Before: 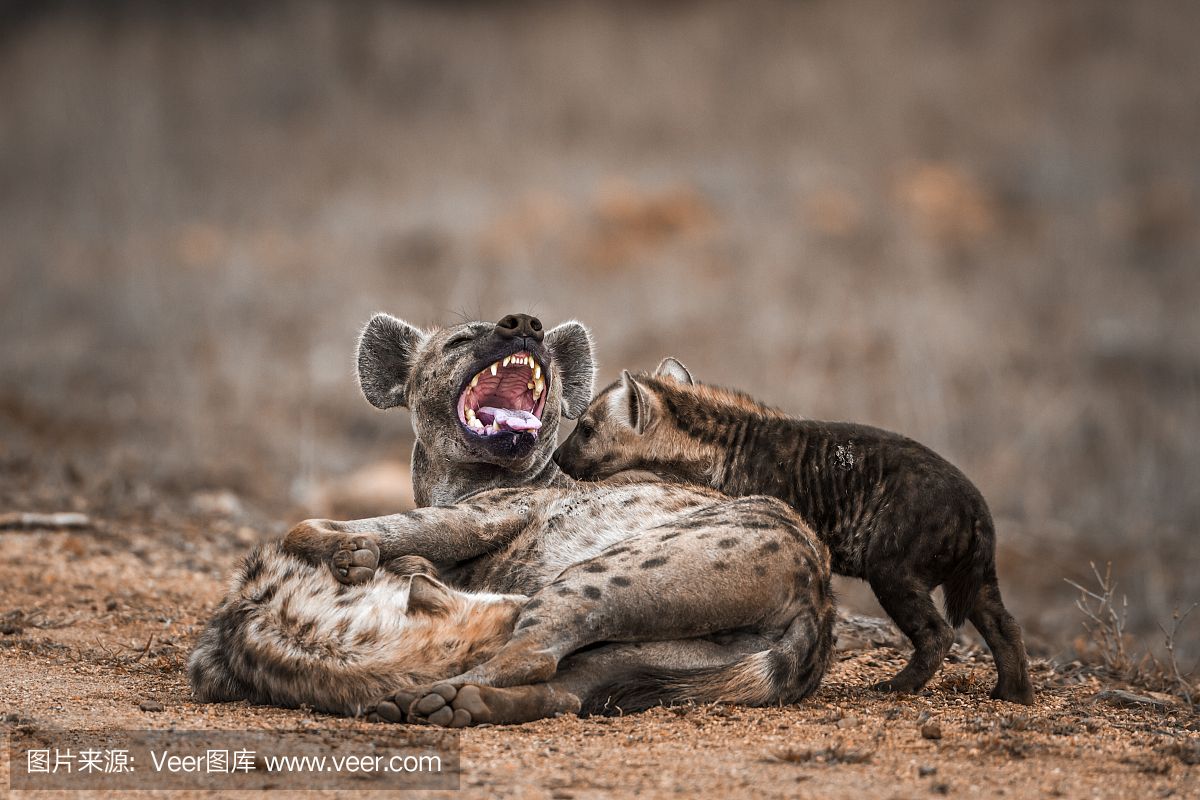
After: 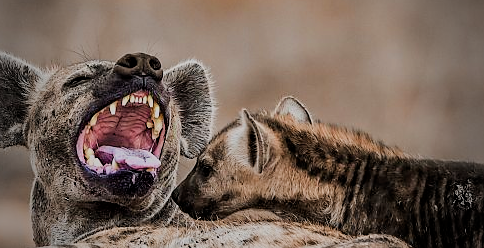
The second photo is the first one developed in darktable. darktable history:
crop: left 31.804%, top 32.681%, right 27.826%, bottom 36.274%
local contrast: mode bilateral grid, contrast 100, coarseness 99, detail 108%, midtone range 0.2
shadows and highlights: shadows -20.64, white point adjustment -1.9, highlights -35.22
velvia: on, module defaults
vignetting: fall-off start 68.02%, fall-off radius 30.03%, brightness -0.411, saturation -0.299, center (-0.015, 0), width/height ratio 0.987, shape 0.847, unbound false
sharpen: radius 1.045, threshold 0.976
filmic rgb: black relative exposure -7.41 EV, white relative exposure 4.89 EV, threshold 2.97 EV, hardness 3.4, iterations of high-quality reconstruction 0, enable highlight reconstruction true
